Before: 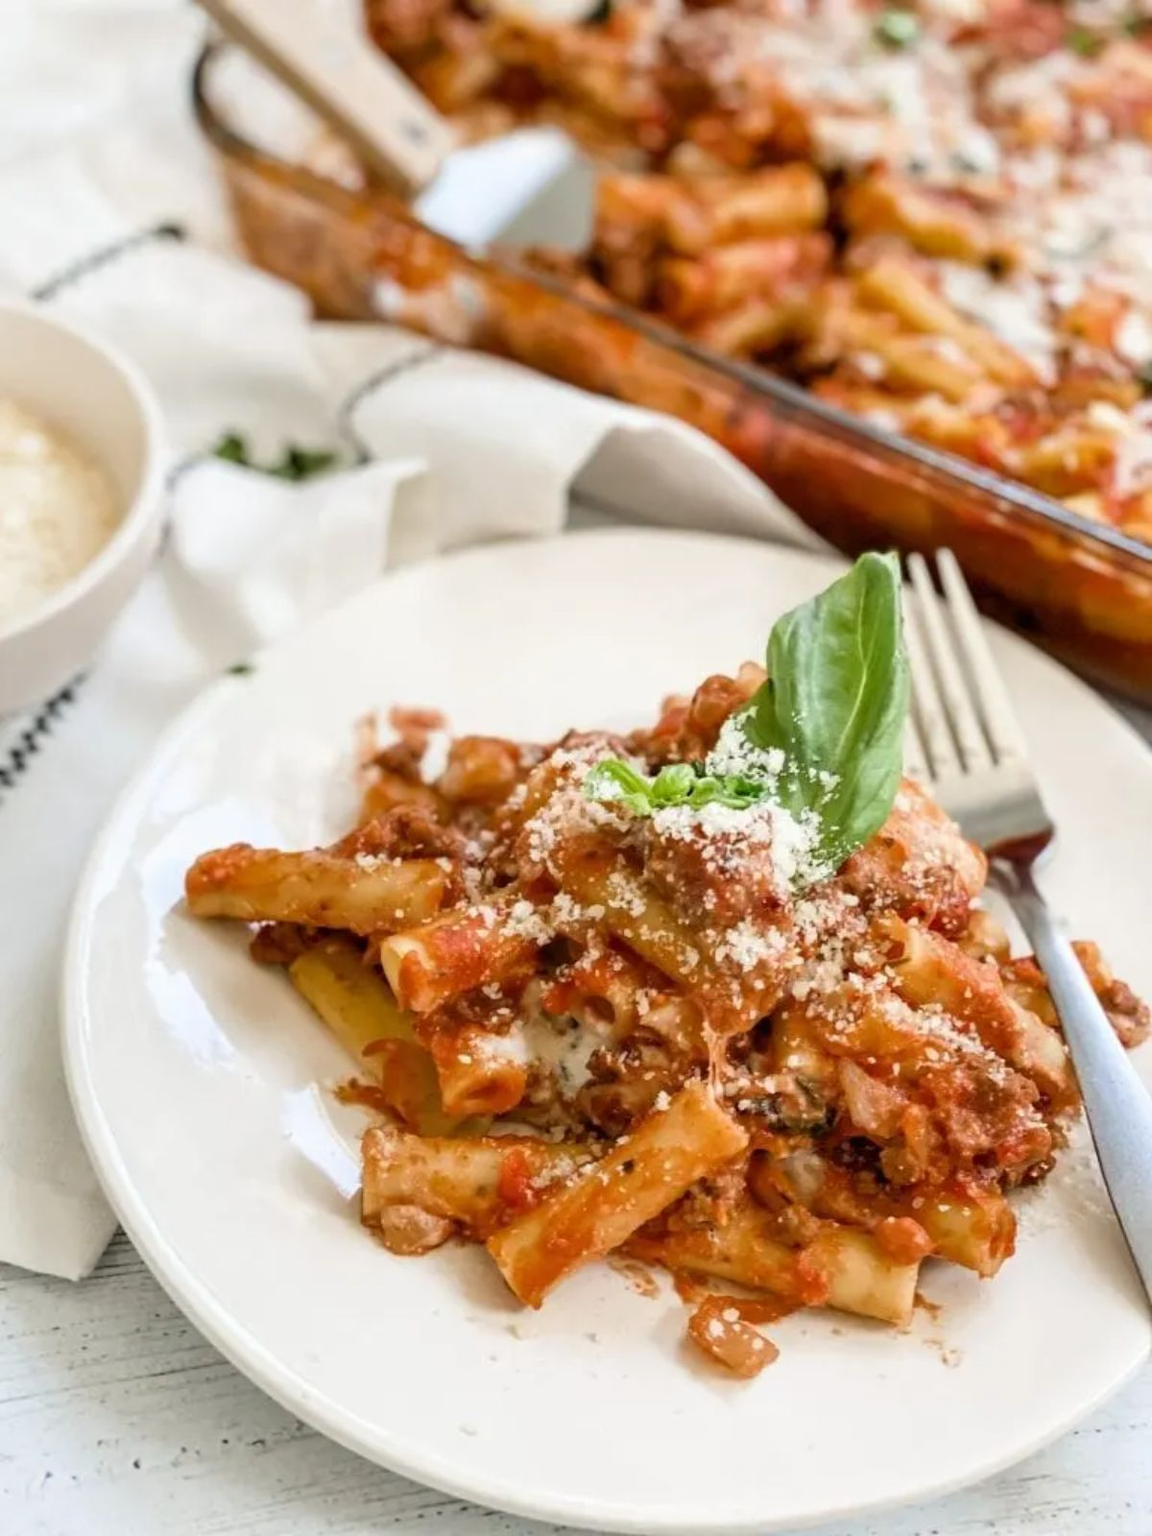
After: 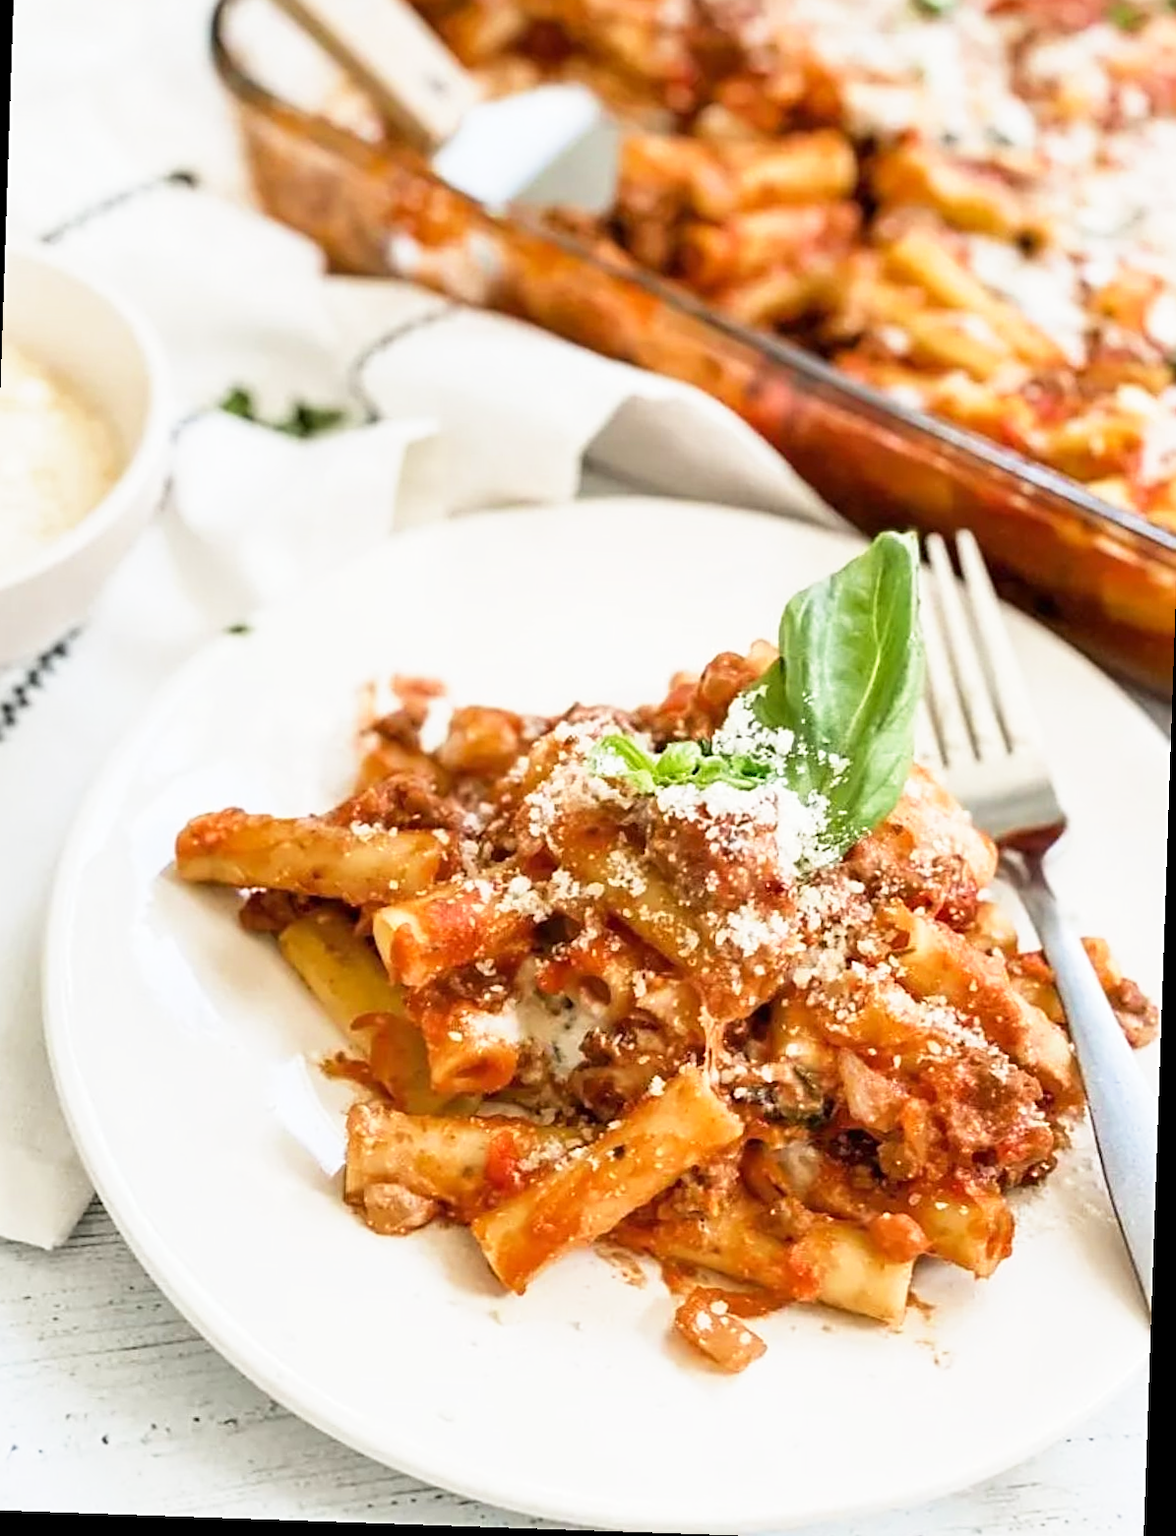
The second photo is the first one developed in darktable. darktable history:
base curve: curves: ch0 [(0, 0) (0.579, 0.807) (1, 1)], preserve colors none
crop and rotate: angle -1.97°, left 3.08%, top 4.052%, right 1.535%, bottom 0.731%
sharpen: on, module defaults
